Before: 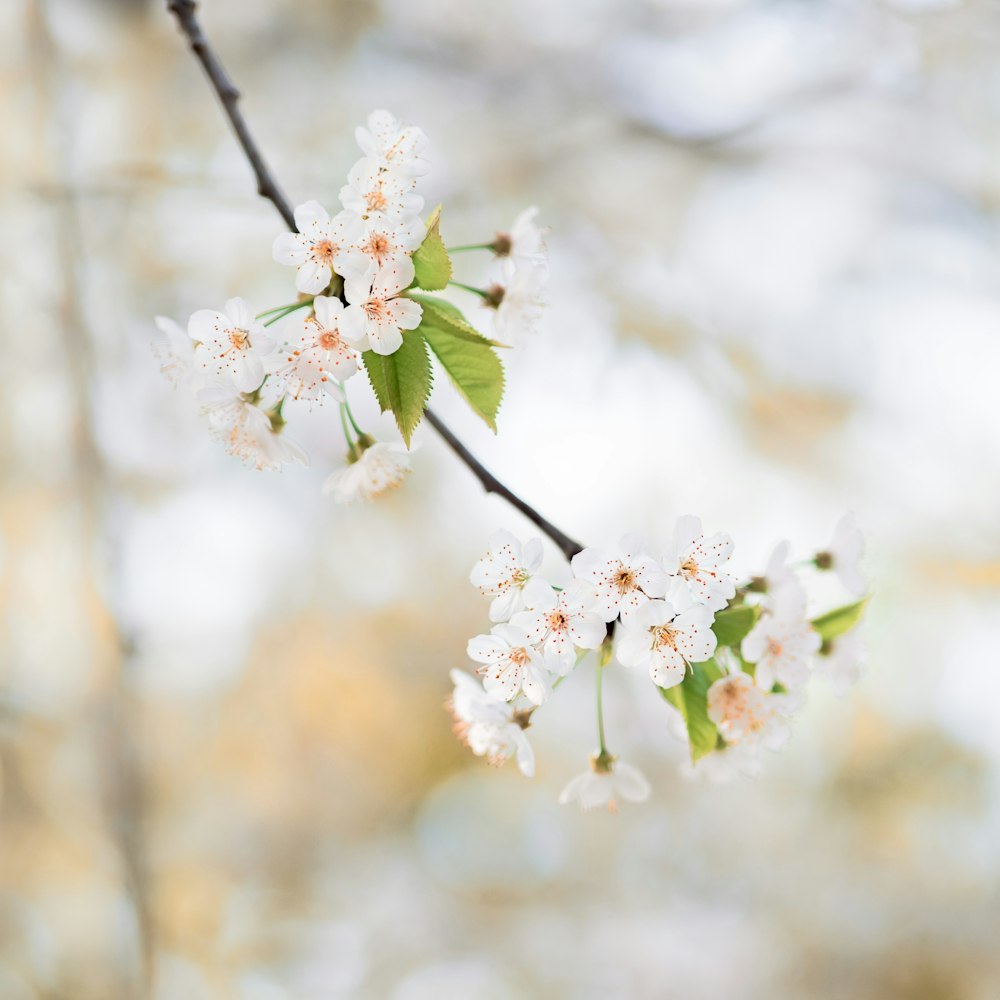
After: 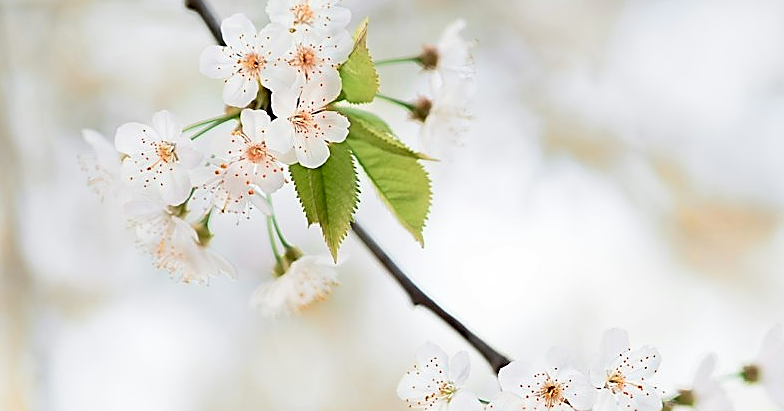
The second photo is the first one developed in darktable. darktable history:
sharpen: radius 1.405, amount 1.246, threshold 0.668
crop: left 7.315%, top 18.748%, right 14.262%, bottom 40.092%
exposure: black level correction 0.01, exposure 0.016 EV, compensate highlight preservation false
